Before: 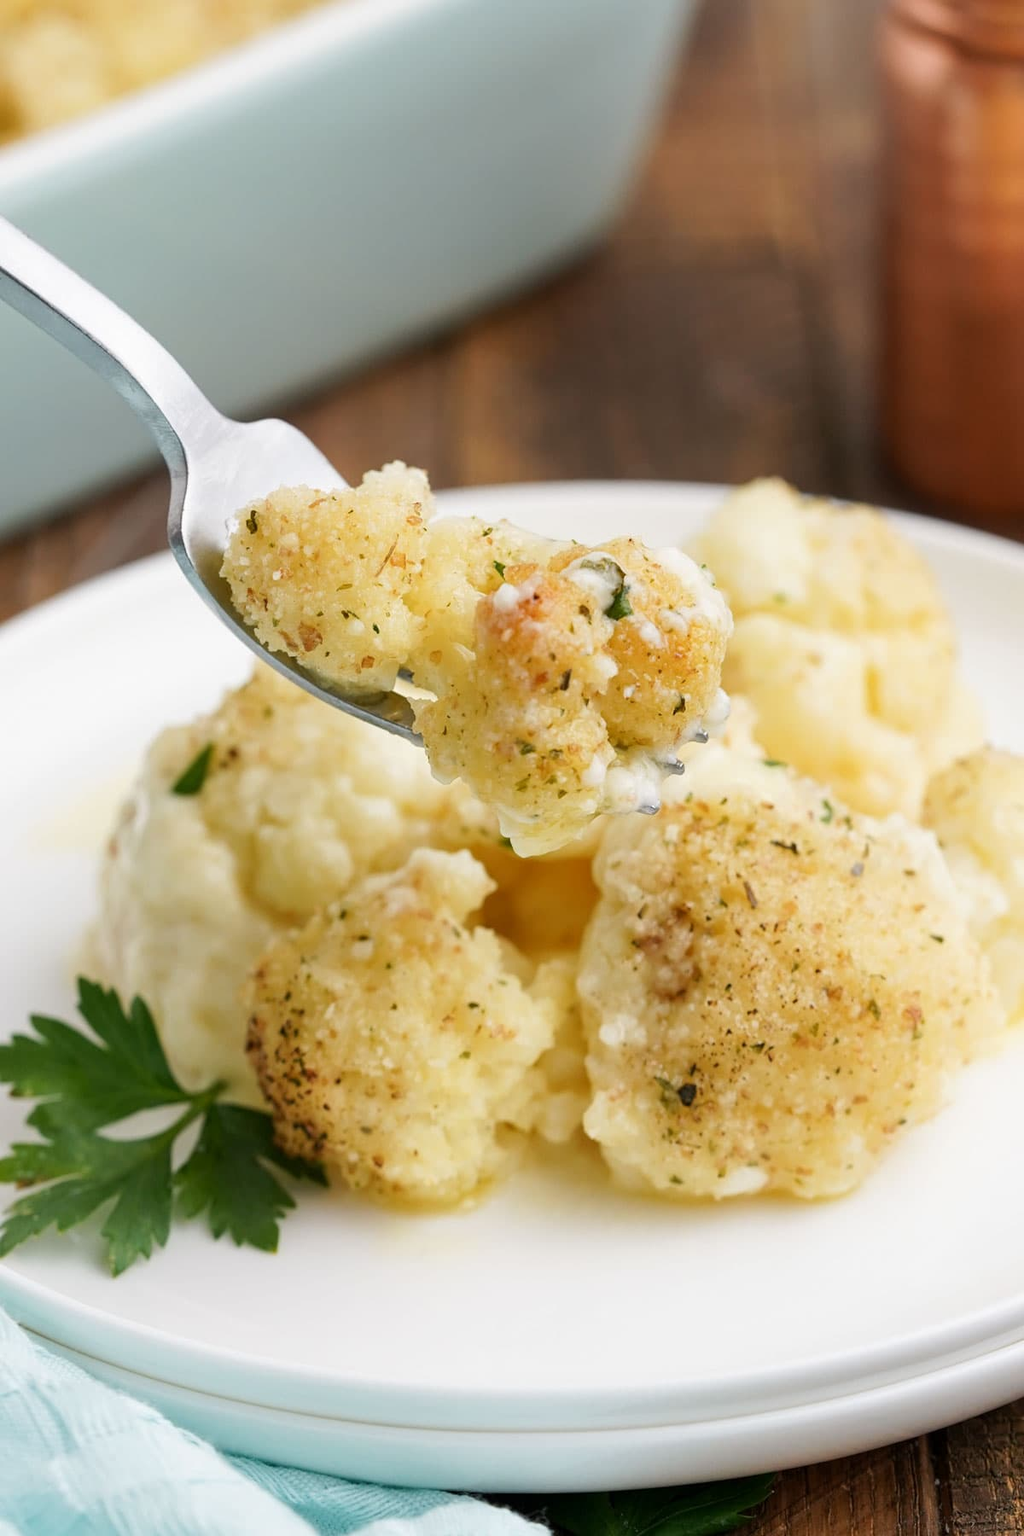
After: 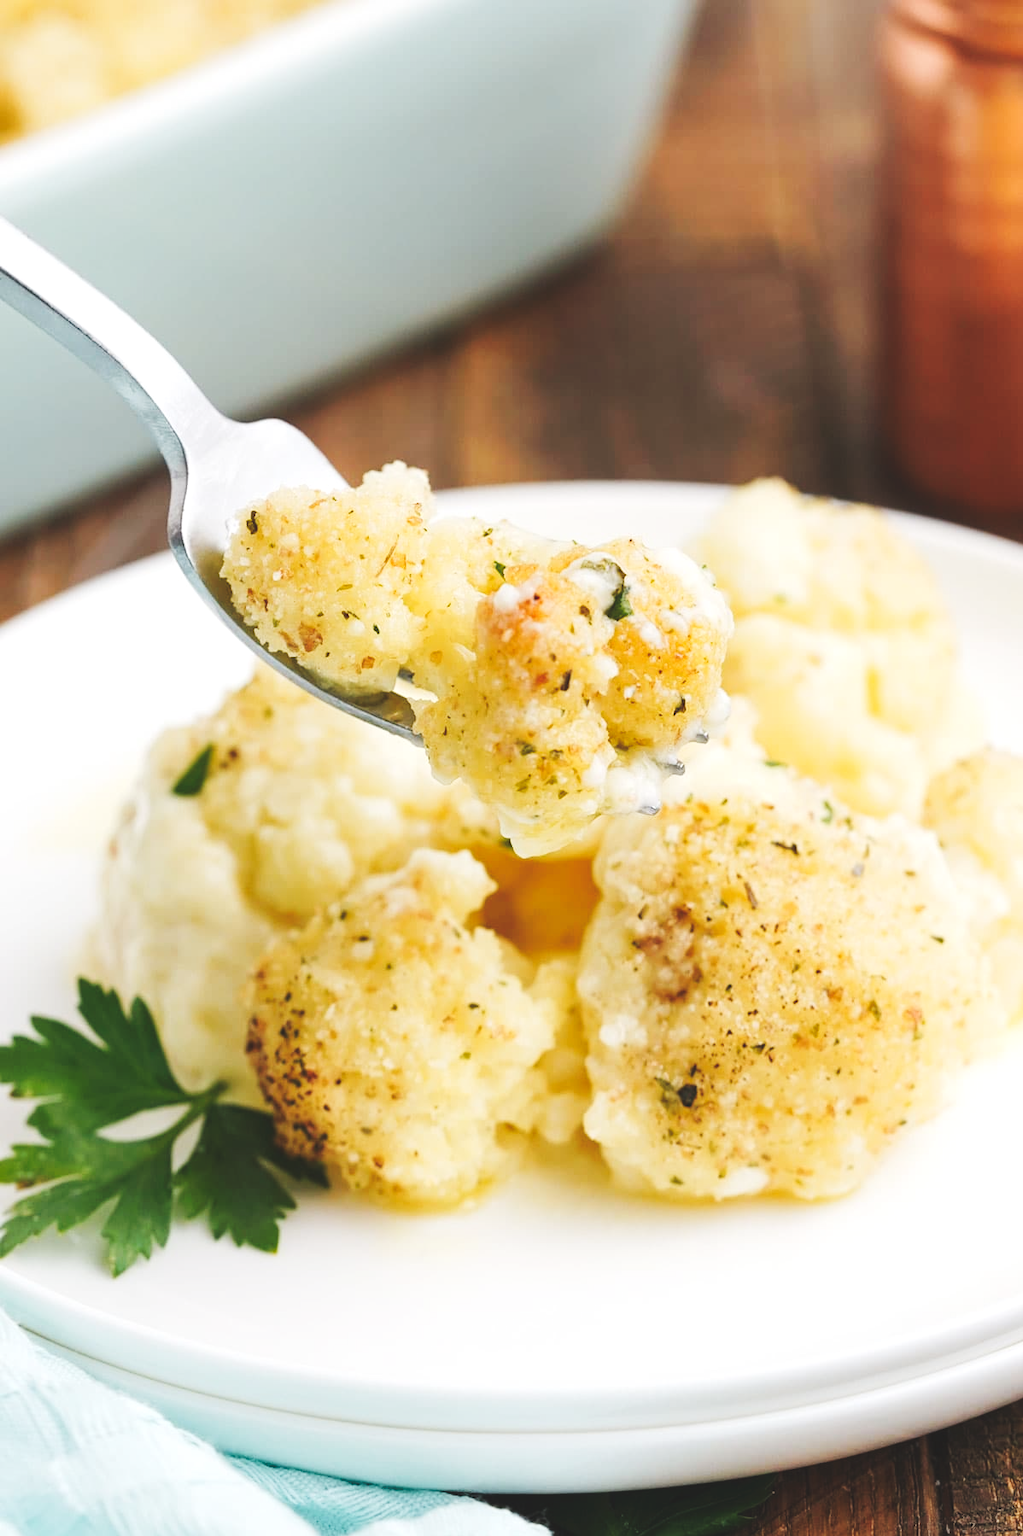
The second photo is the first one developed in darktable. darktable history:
exposure: black level correction 0, exposure 0.2 EV, compensate exposure bias true, compensate highlight preservation false
tone curve: curves: ch0 [(0, 0) (0.003, 0.117) (0.011, 0.125) (0.025, 0.133) (0.044, 0.144) (0.069, 0.152) (0.1, 0.167) (0.136, 0.186) (0.177, 0.21) (0.224, 0.244) (0.277, 0.295) (0.335, 0.357) (0.399, 0.445) (0.468, 0.531) (0.543, 0.629) (0.623, 0.716) (0.709, 0.803) (0.801, 0.876) (0.898, 0.939) (1, 1)], preserve colors none
